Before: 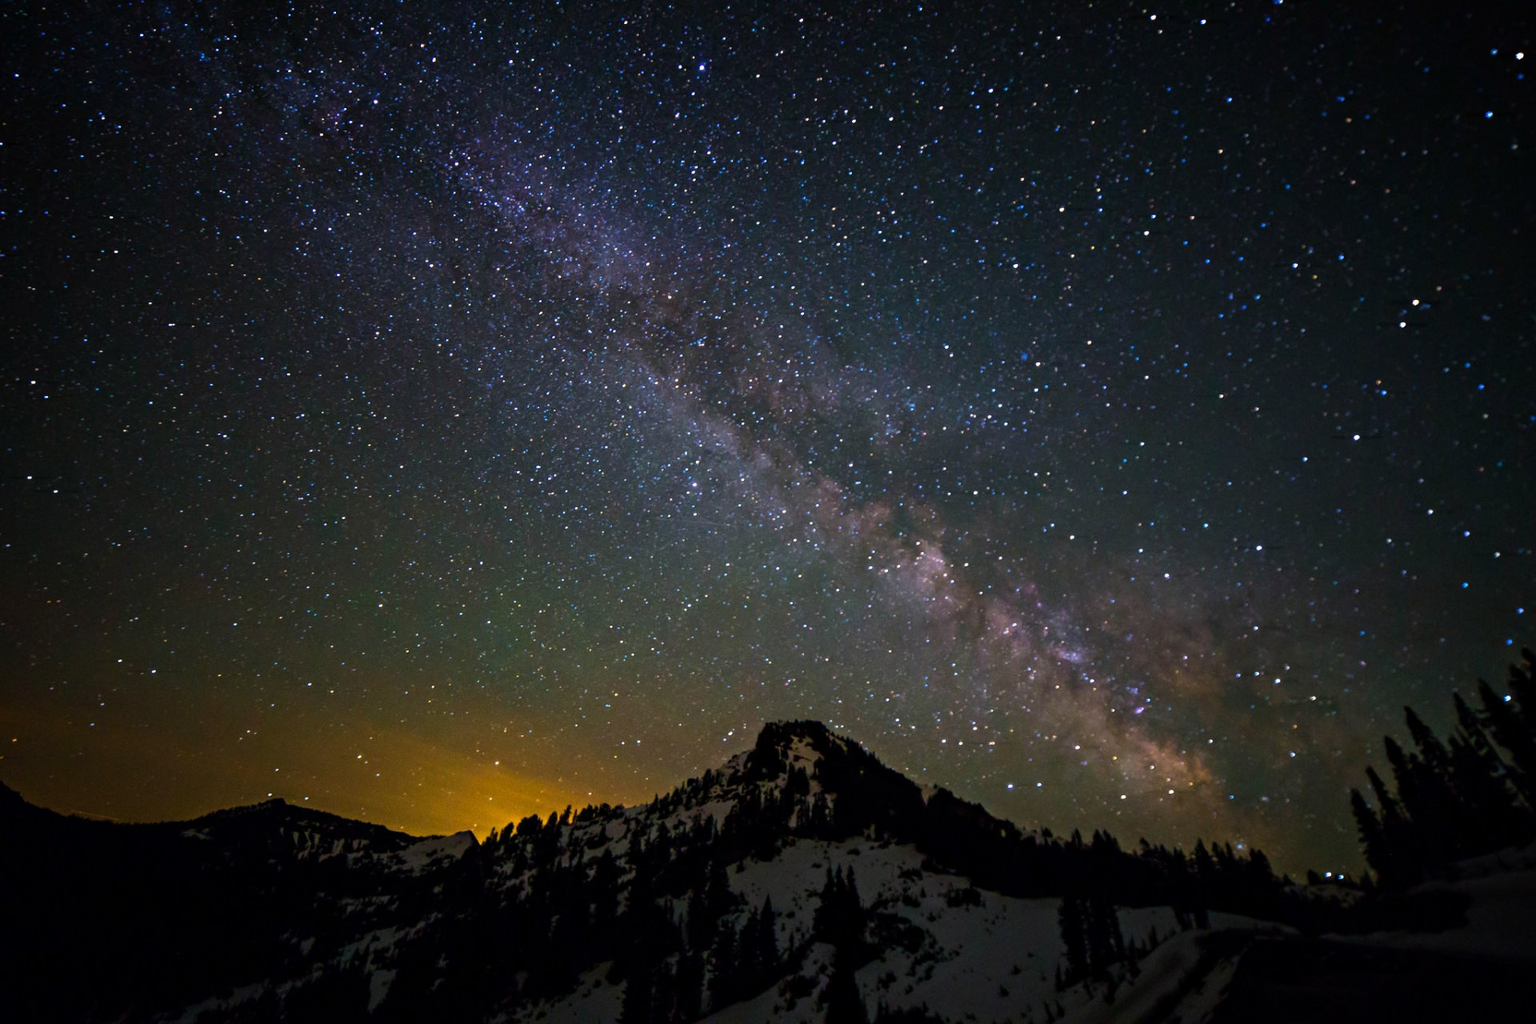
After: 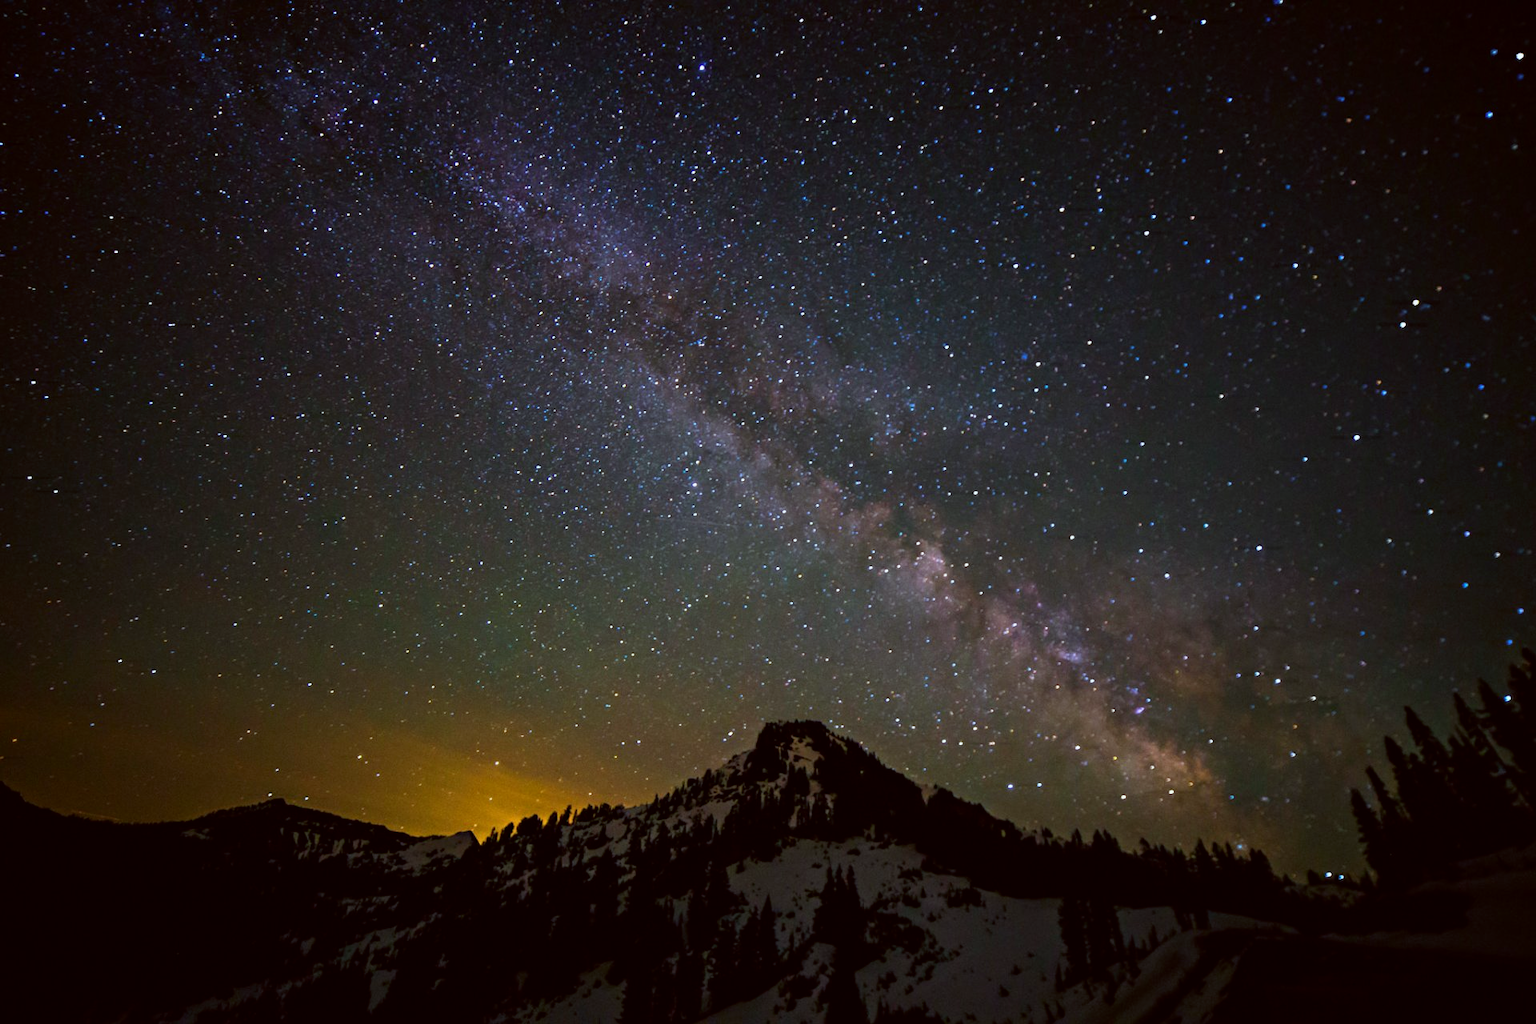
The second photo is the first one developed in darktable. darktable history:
color correction: highlights a* -5.13, highlights b* -3.32, shadows a* 4.04, shadows b* 4.13
exposure: exposure -0.064 EV, compensate highlight preservation false
